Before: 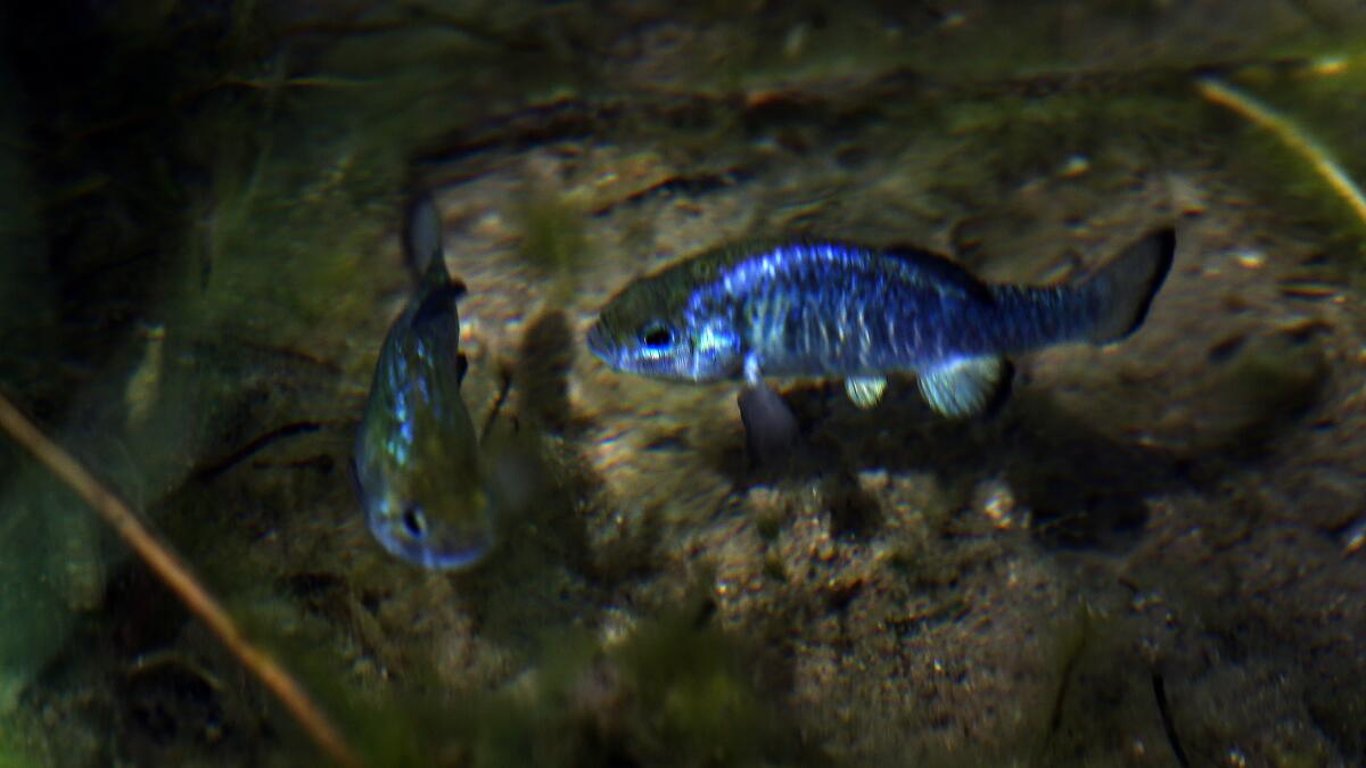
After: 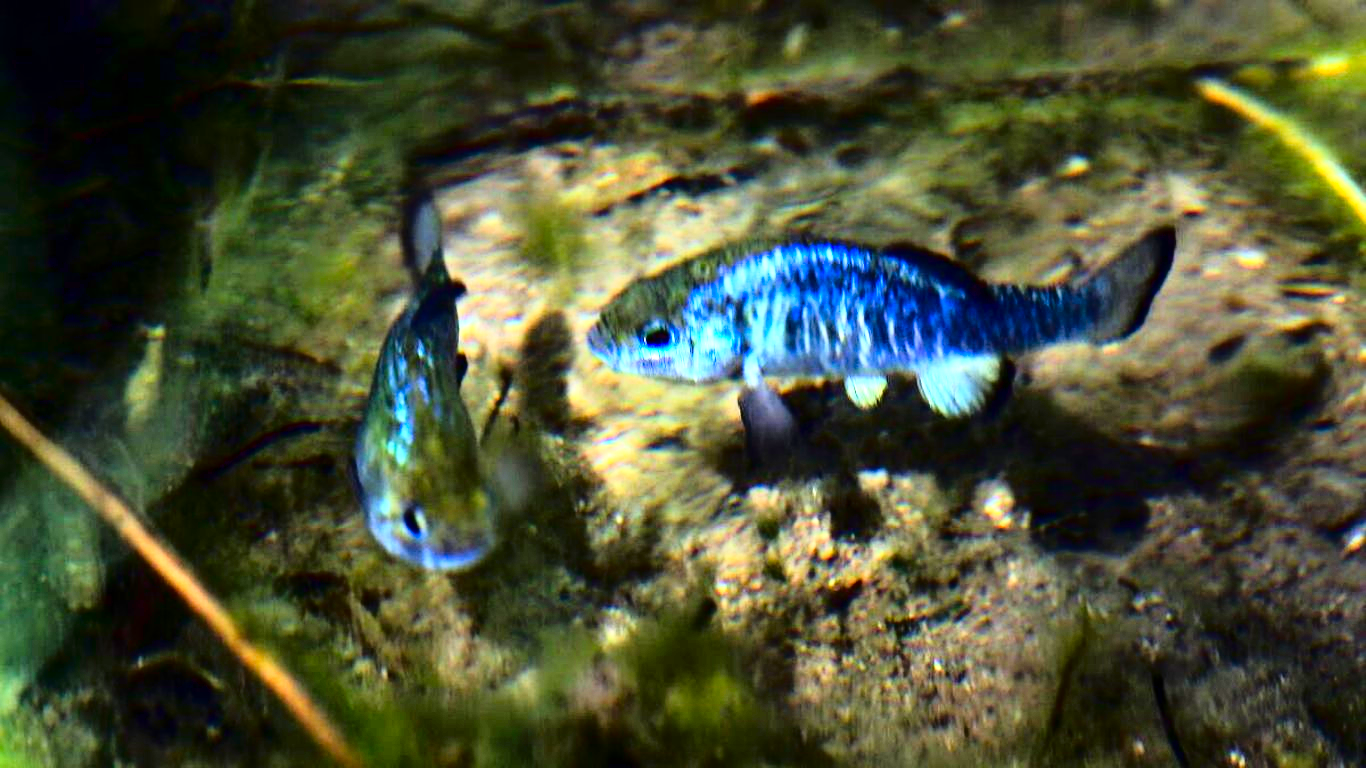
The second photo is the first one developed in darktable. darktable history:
base curve: curves: ch0 [(0, 0) (0.032, 0.037) (0.105, 0.228) (0.435, 0.76) (0.856, 0.983) (1, 1)]
exposure: black level correction 0, exposure 1.75 EV, compensate exposure bias true, compensate highlight preservation false
contrast brightness saturation: contrast 0.13, brightness -0.24, saturation 0.14
